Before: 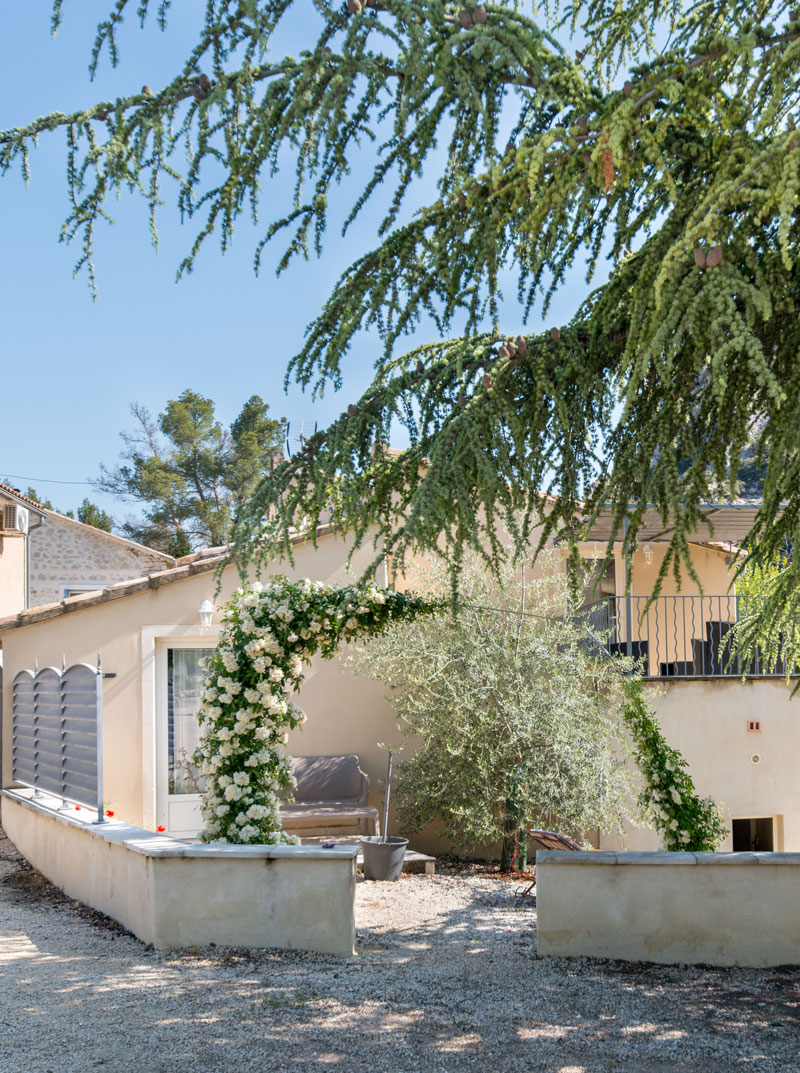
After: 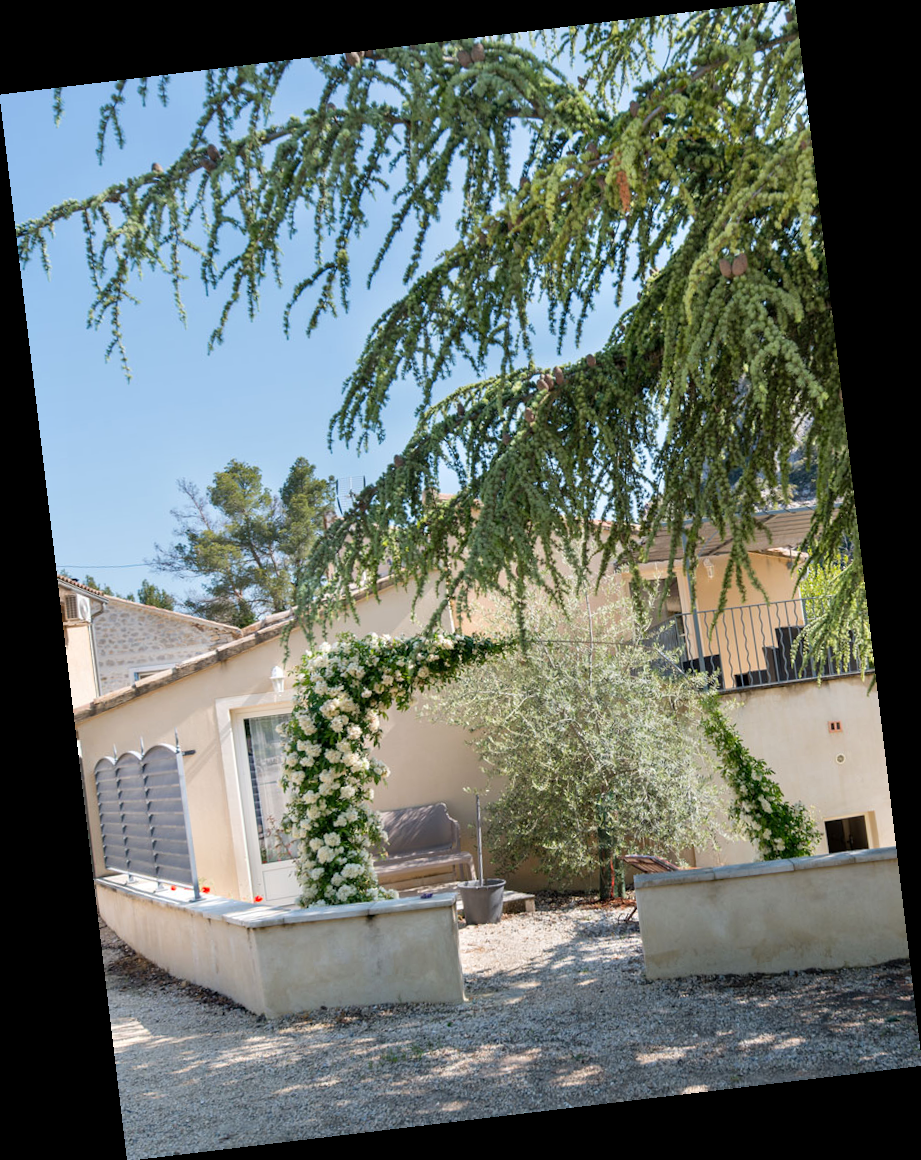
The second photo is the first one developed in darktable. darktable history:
rotate and perspective: rotation -6.83°, automatic cropping off
tone equalizer: on, module defaults
